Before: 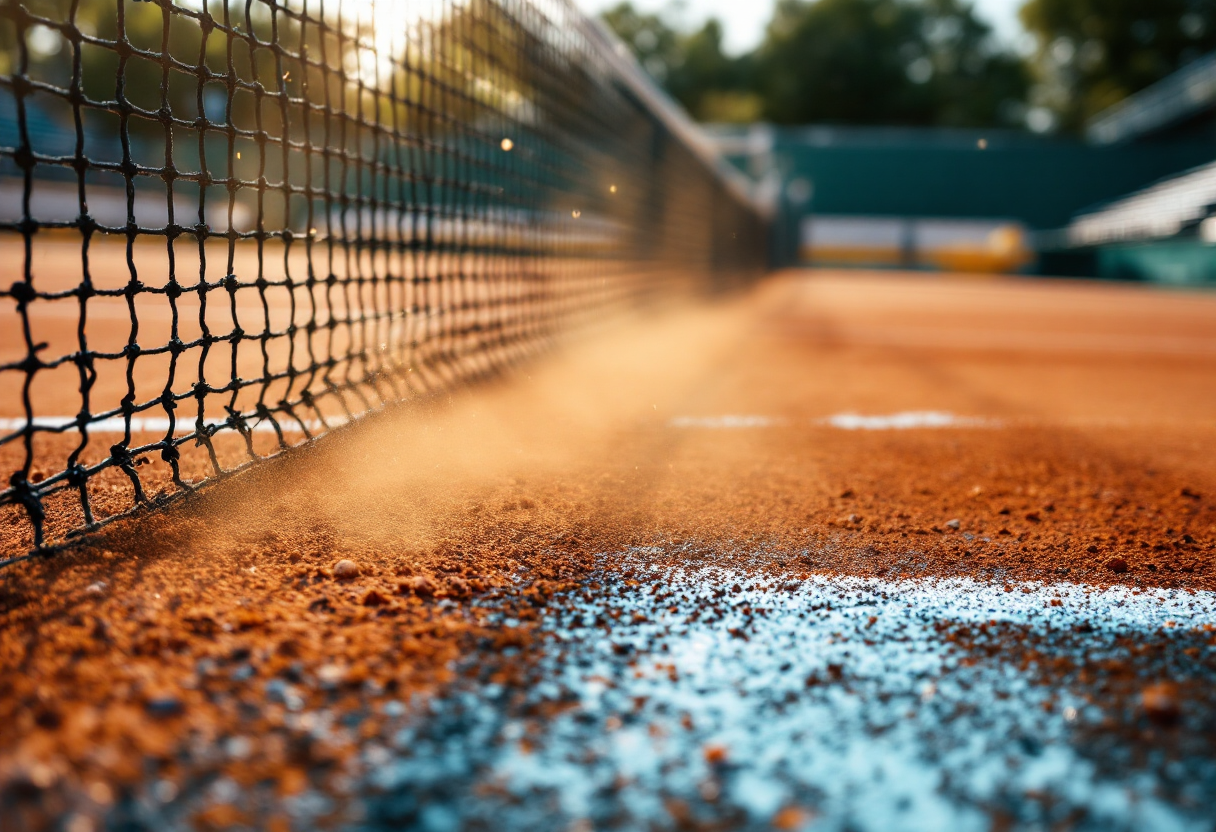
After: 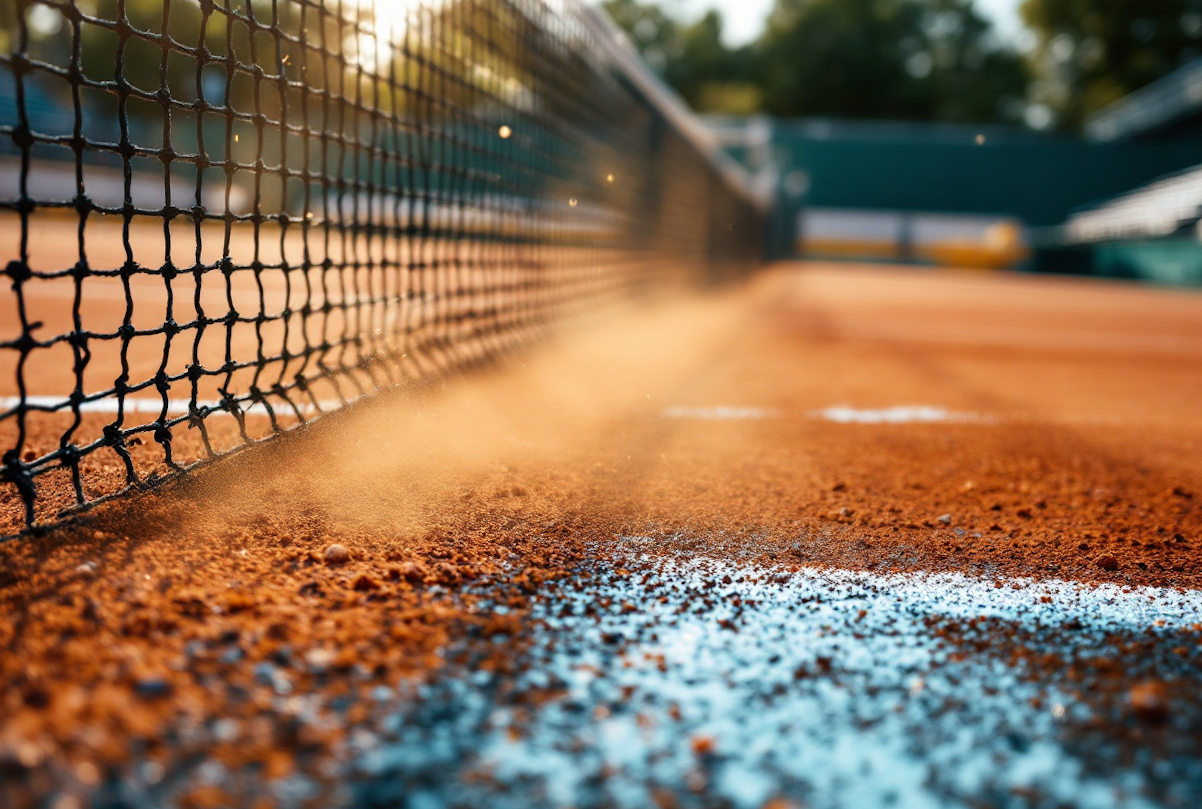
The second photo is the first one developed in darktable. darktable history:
rotate and perspective: rotation 1°, crop left 0.011, crop right 0.989, crop top 0.025, crop bottom 0.975
